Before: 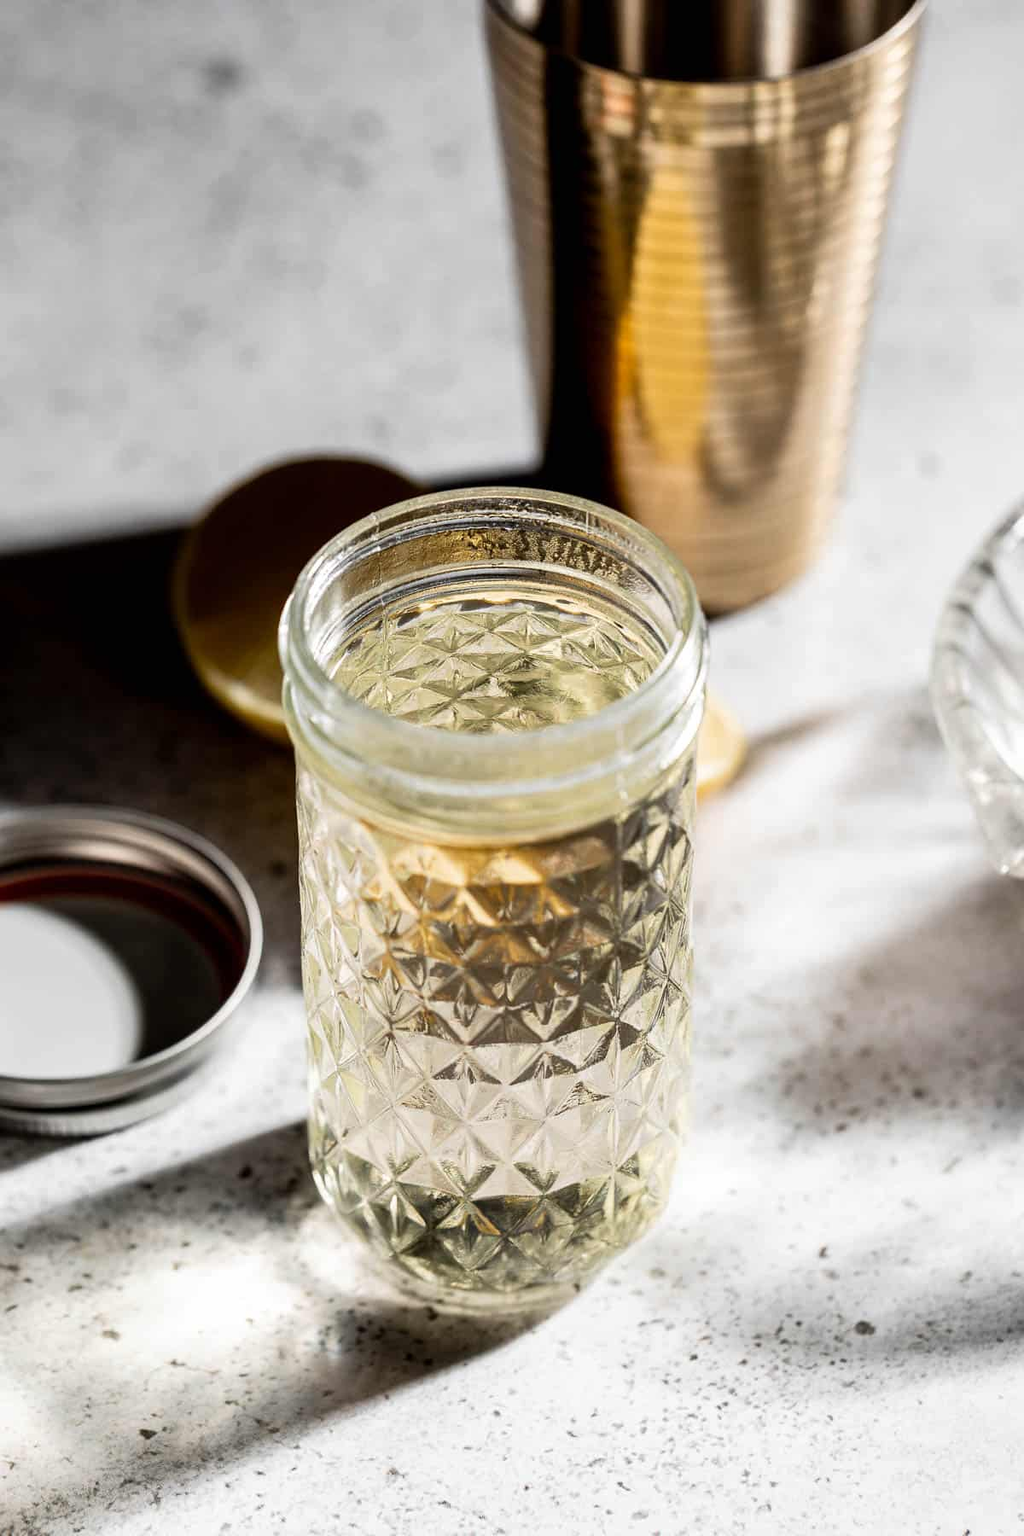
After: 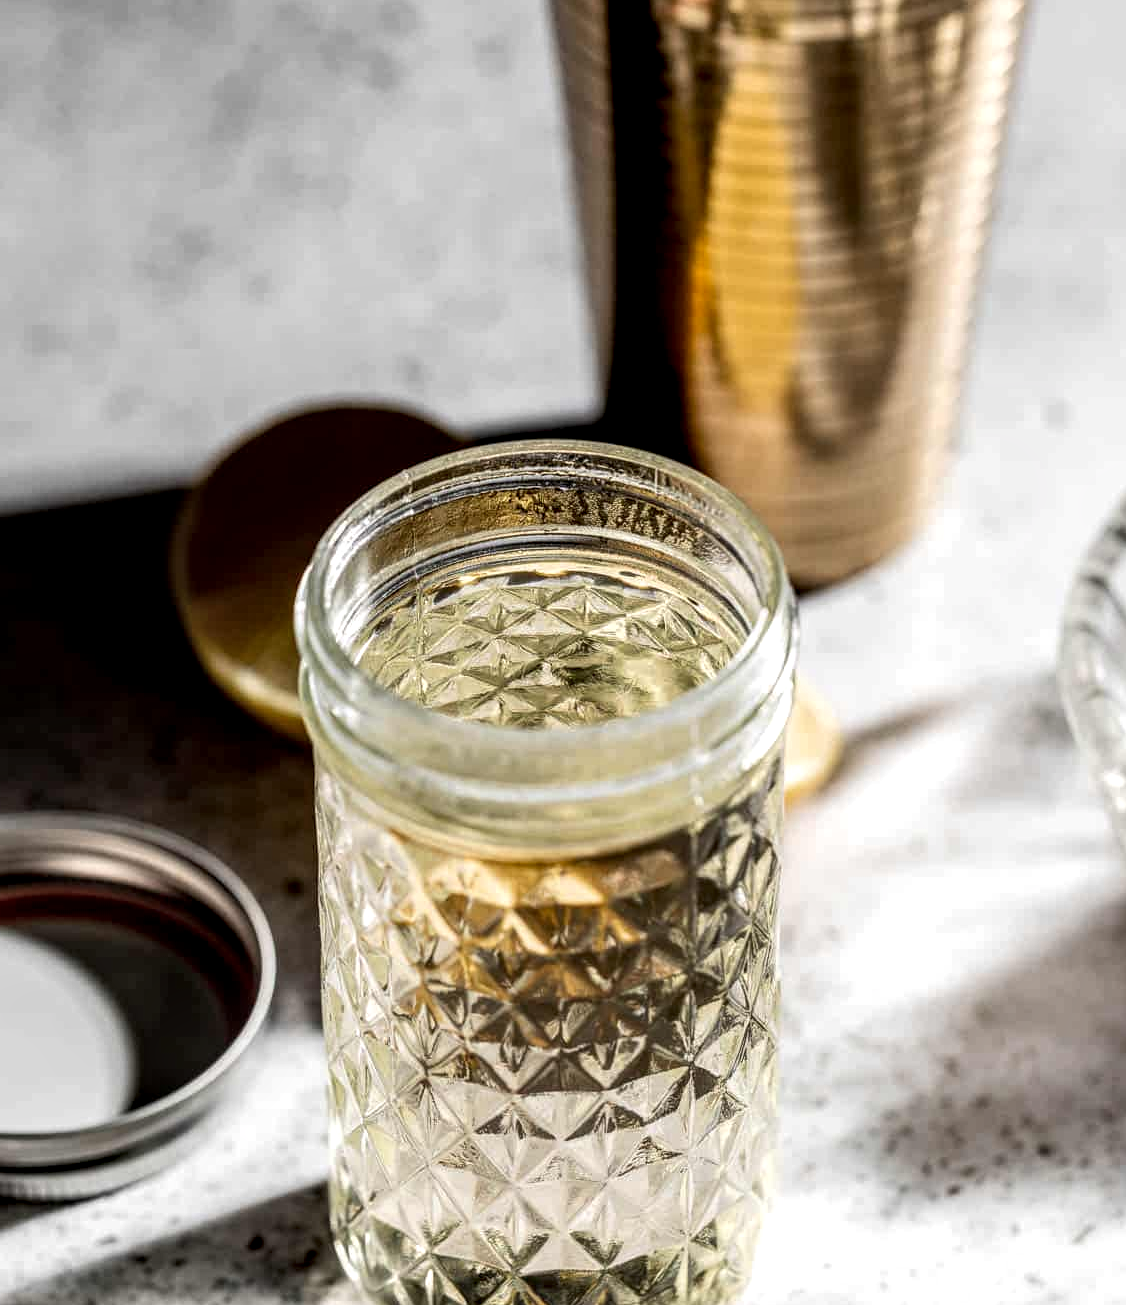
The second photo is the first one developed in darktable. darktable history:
local contrast: detail 150%
crop: left 2.737%, top 7.287%, right 3.421%, bottom 20.179%
